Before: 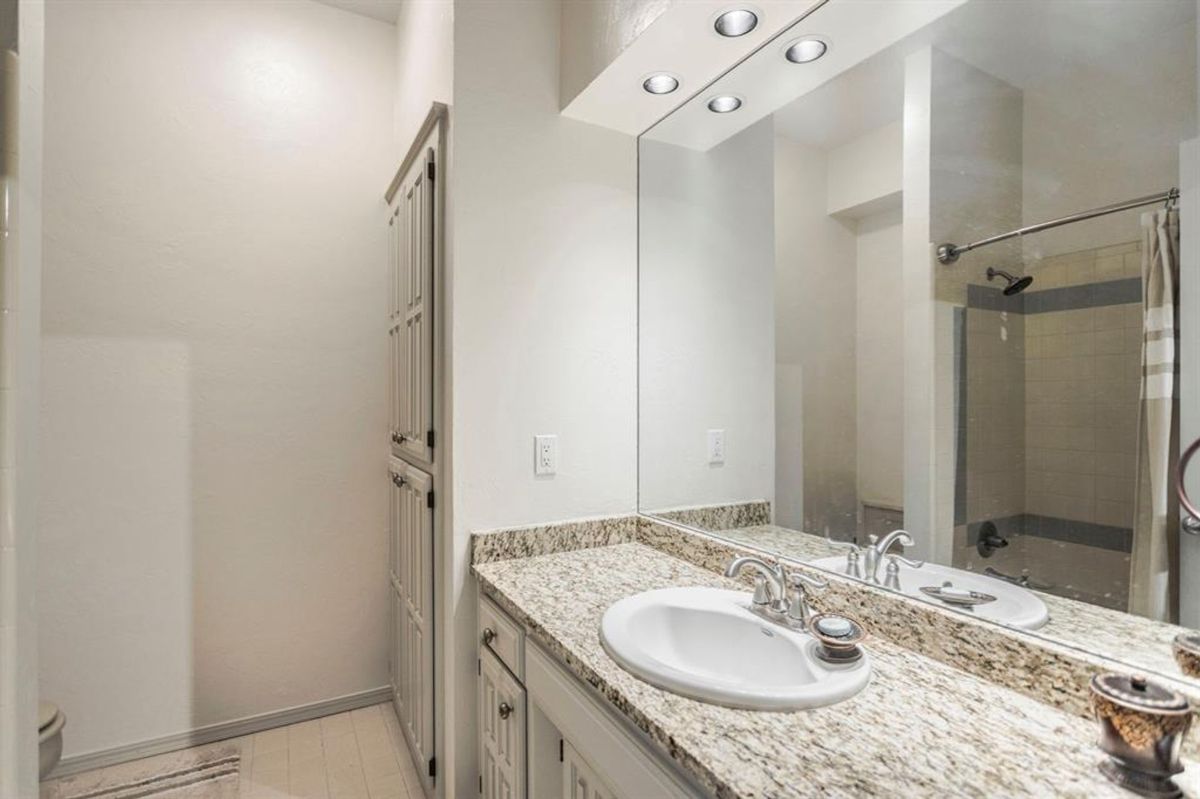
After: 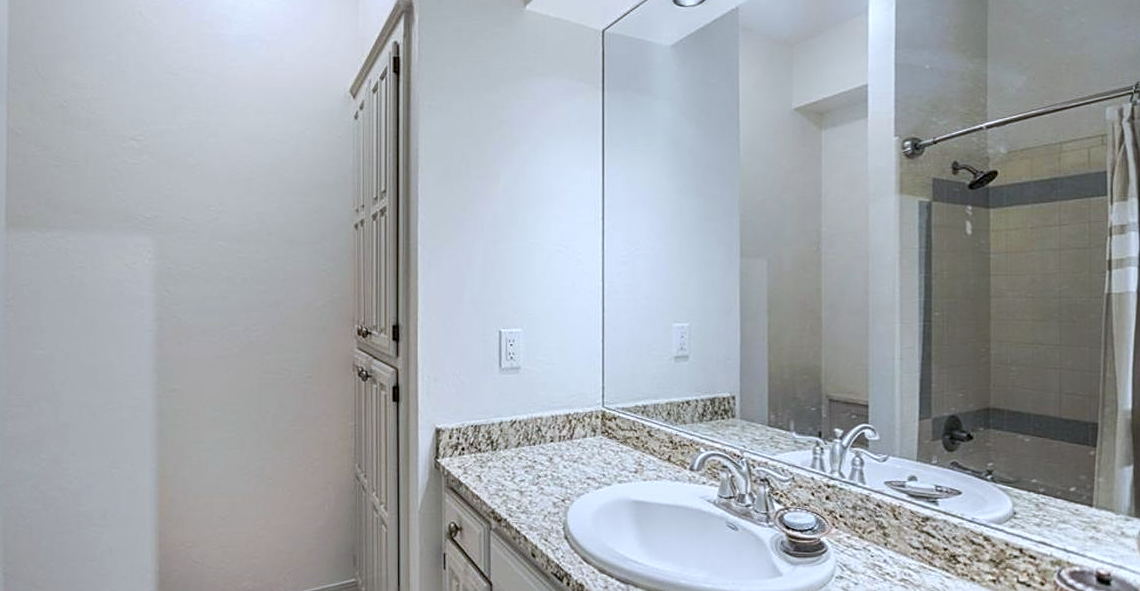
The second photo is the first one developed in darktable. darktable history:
sharpen: on, module defaults
white balance: red 0.931, blue 1.11
crop and rotate: left 2.991%, top 13.302%, right 1.981%, bottom 12.636%
